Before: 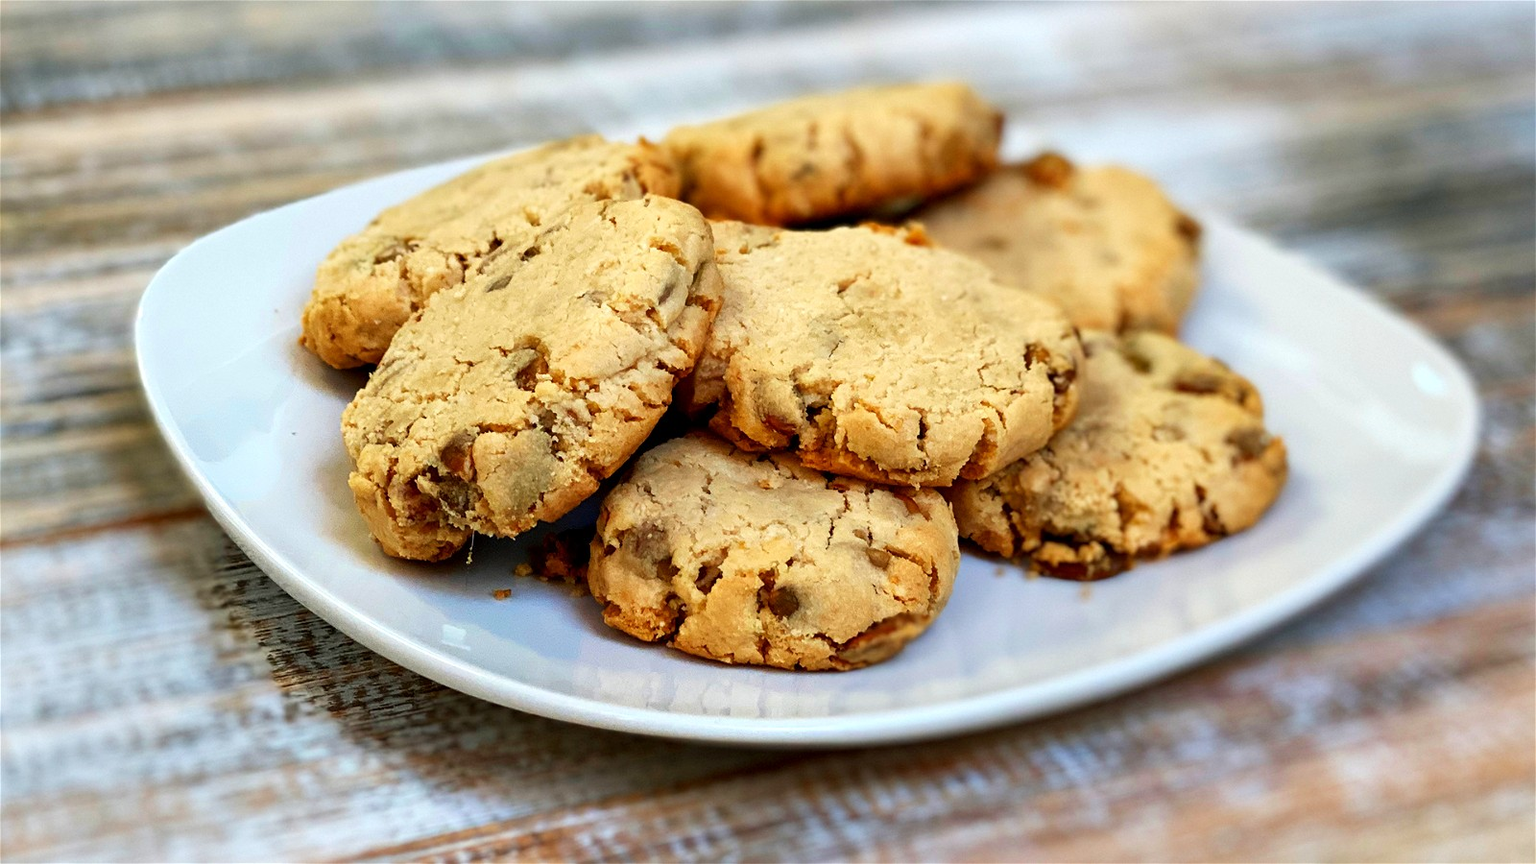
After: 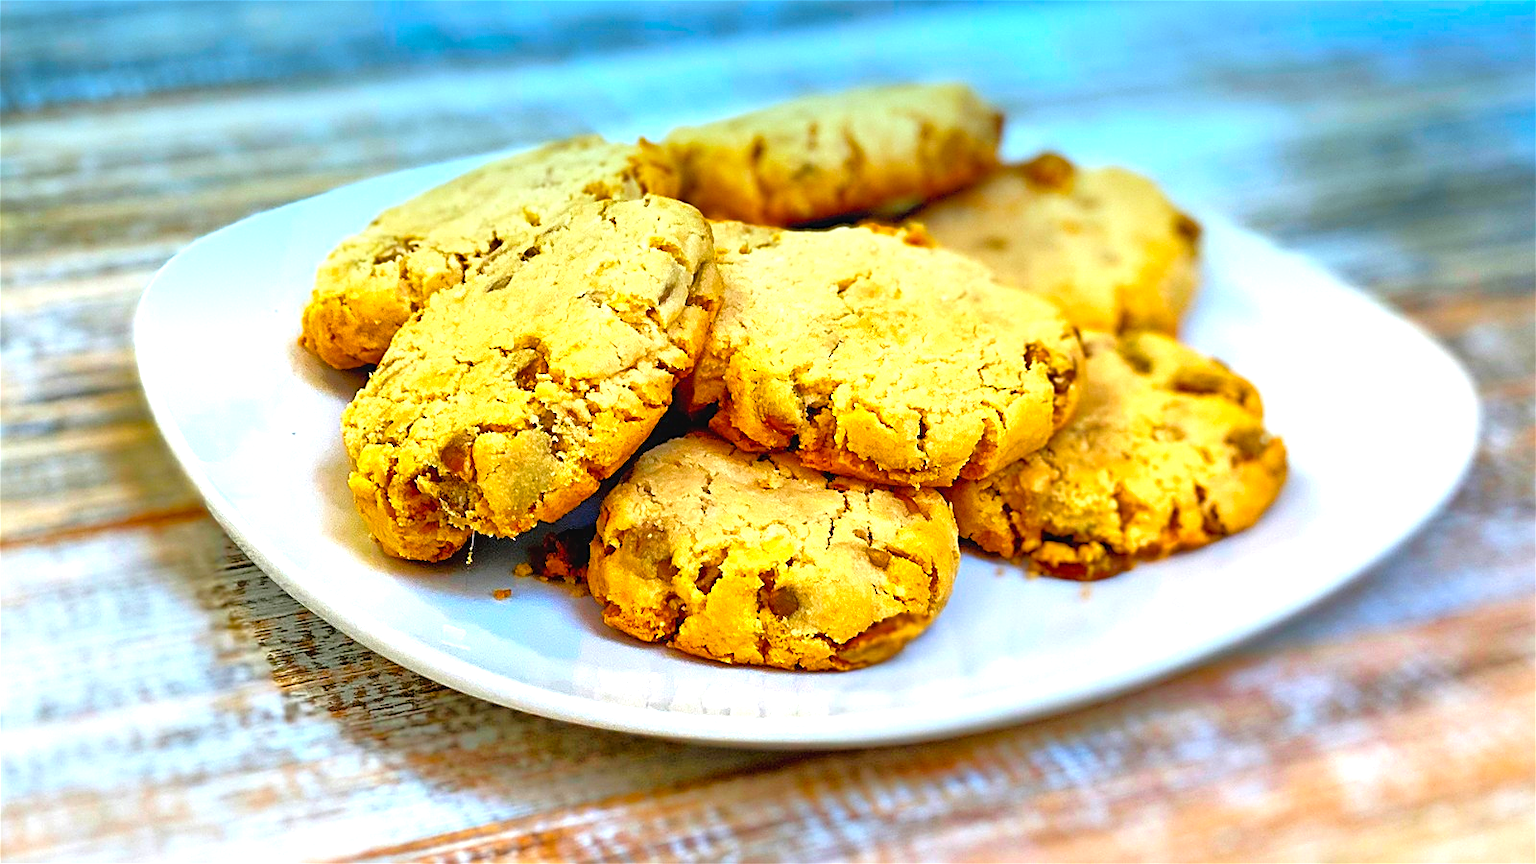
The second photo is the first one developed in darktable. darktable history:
tone equalizer: -7 EV 0.15 EV, -6 EV 0.6 EV, -5 EV 1.15 EV, -4 EV 1.33 EV, -3 EV 1.15 EV, -2 EV 0.6 EV, -1 EV 0.15 EV, mask exposure compensation -0.5 EV
graduated density: density 2.02 EV, hardness 44%, rotation 0.374°, offset 8.21, hue 208.8°, saturation 97%
exposure: black level correction -0.002, exposure 0.708 EV, compensate exposure bias true, compensate highlight preservation false
sharpen: on, module defaults
color balance rgb: linear chroma grading › global chroma 15%, perceptual saturation grading › global saturation 30%
